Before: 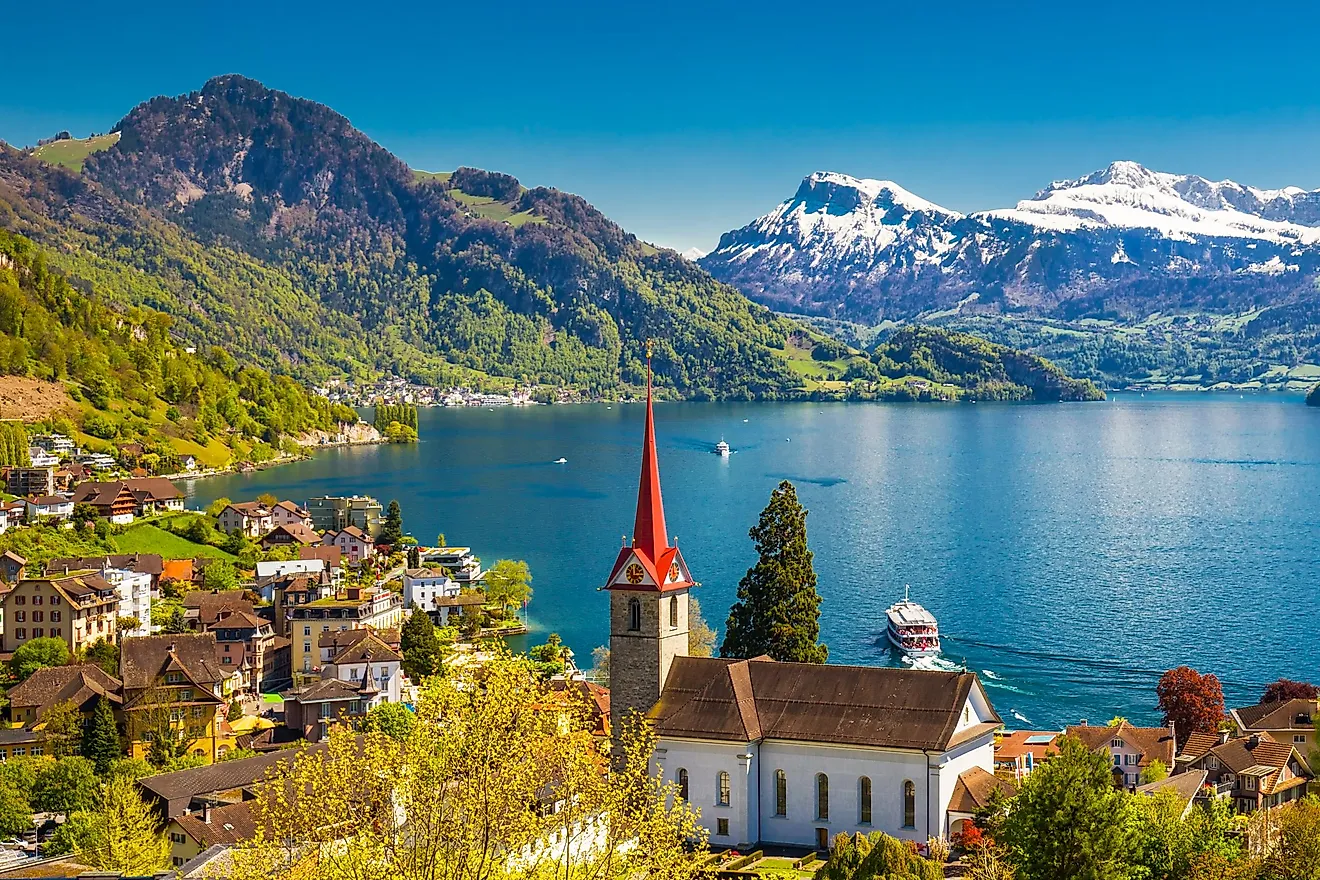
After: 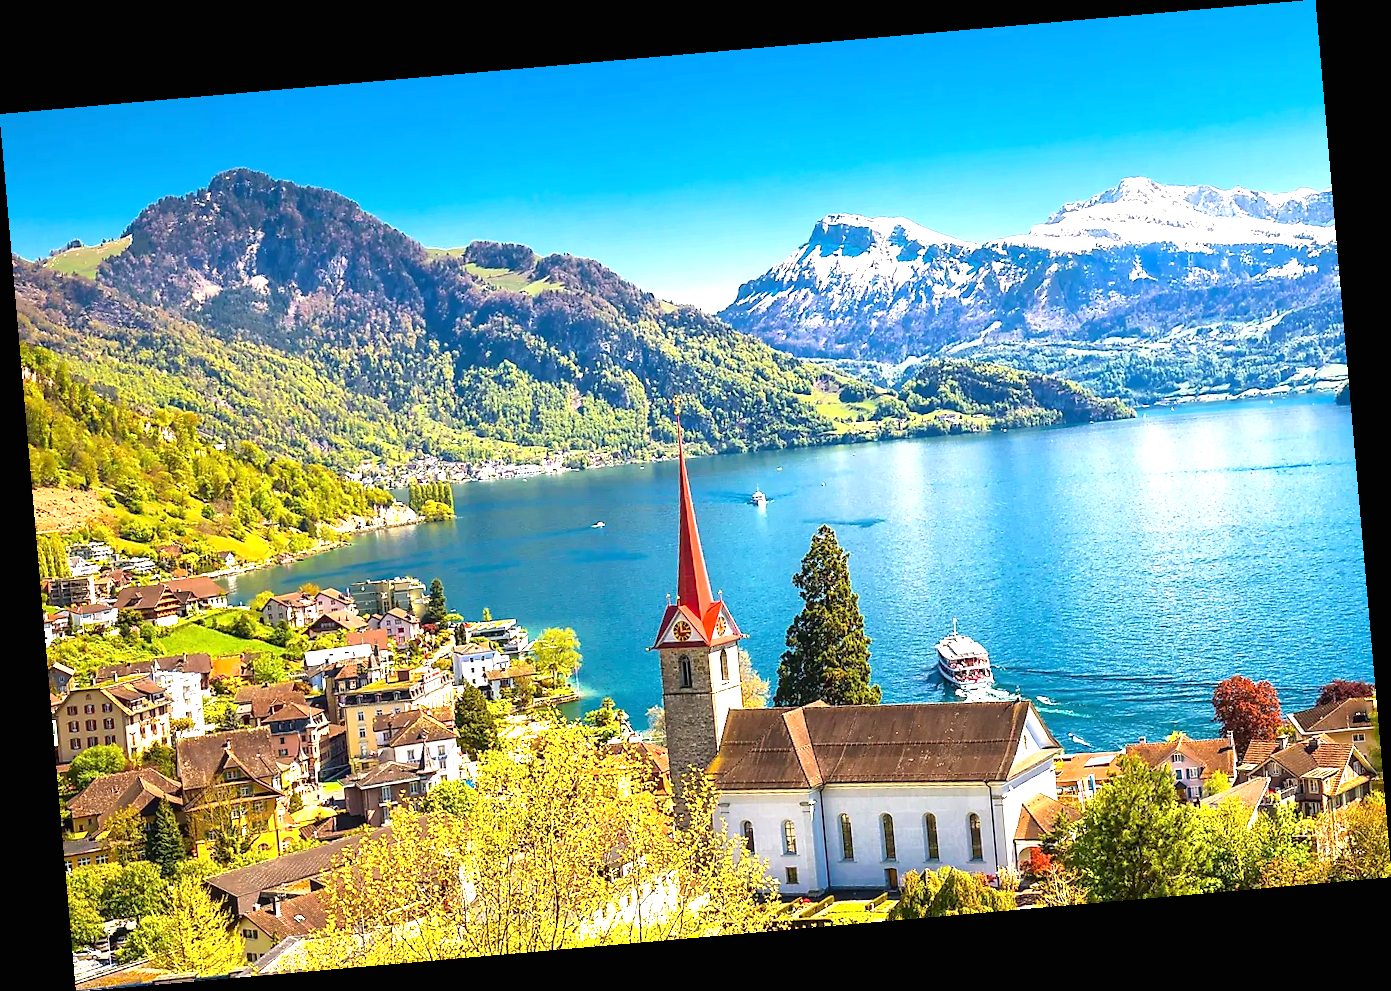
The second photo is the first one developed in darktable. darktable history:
exposure: black level correction 0, exposure 1.2 EV, compensate exposure bias true, compensate highlight preservation false
tone equalizer: on, module defaults
rotate and perspective: rotation -4.98°, automatic cropping off
